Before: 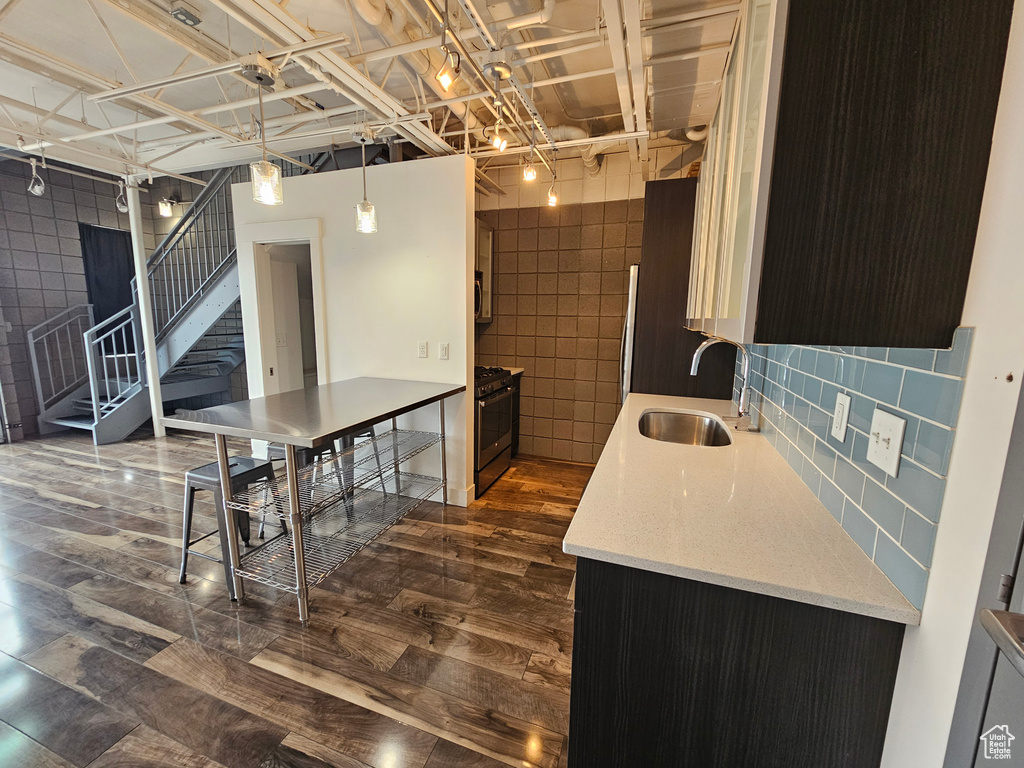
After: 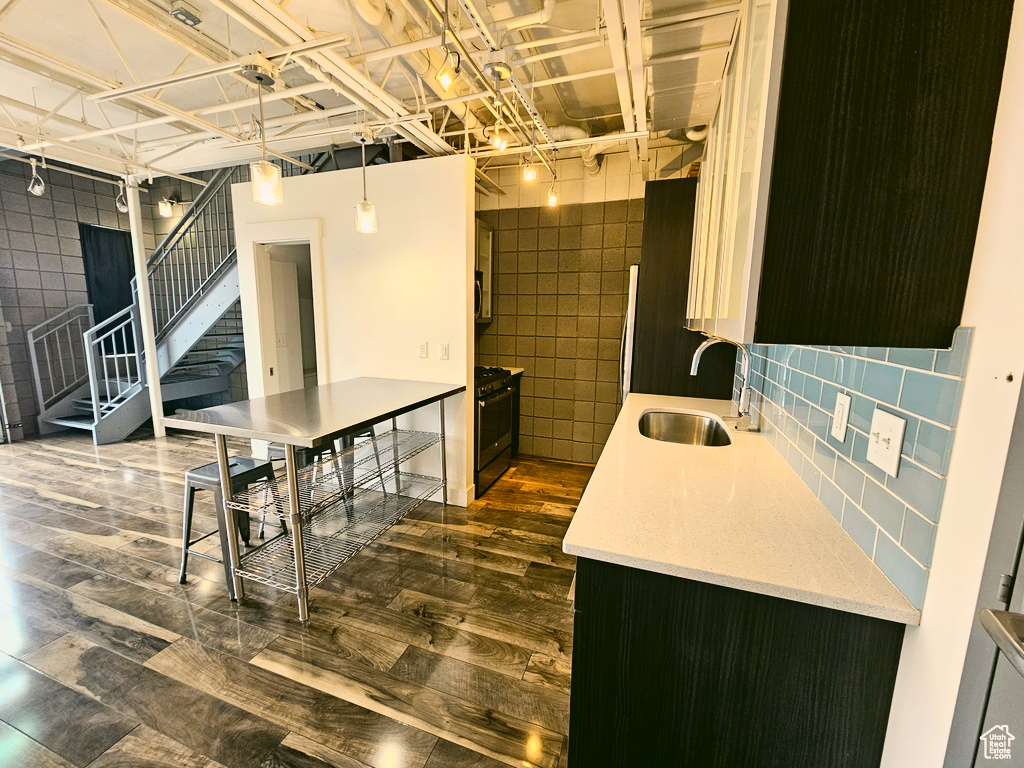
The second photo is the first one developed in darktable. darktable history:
color correction: highlights a* 4.02, highlights b* 4.98, shadows a* -7.55, shadows b* 4.98
exposure: compensate highlight preservation false
tone curve: curves: ch0 [(0, 0.023) (0.113, 0.084) (0.285, 0.301) (0.673, 0.796) (0.845, 0.932) (0.994, 0.971)]; ch1 [(0, 0) (0.456, 0.437) (0.498, 0.5) (0.57, 0.559) (0.631, 0.639) (1, 1)]; ch2 [(0, 0) (0.417, 0.44) (0.46, 0.453) (0.502, 0.507) (0.55, 0.57) (0.67, 0.712) (1, 1)], color space Lab, independent channels, preserve colors none
